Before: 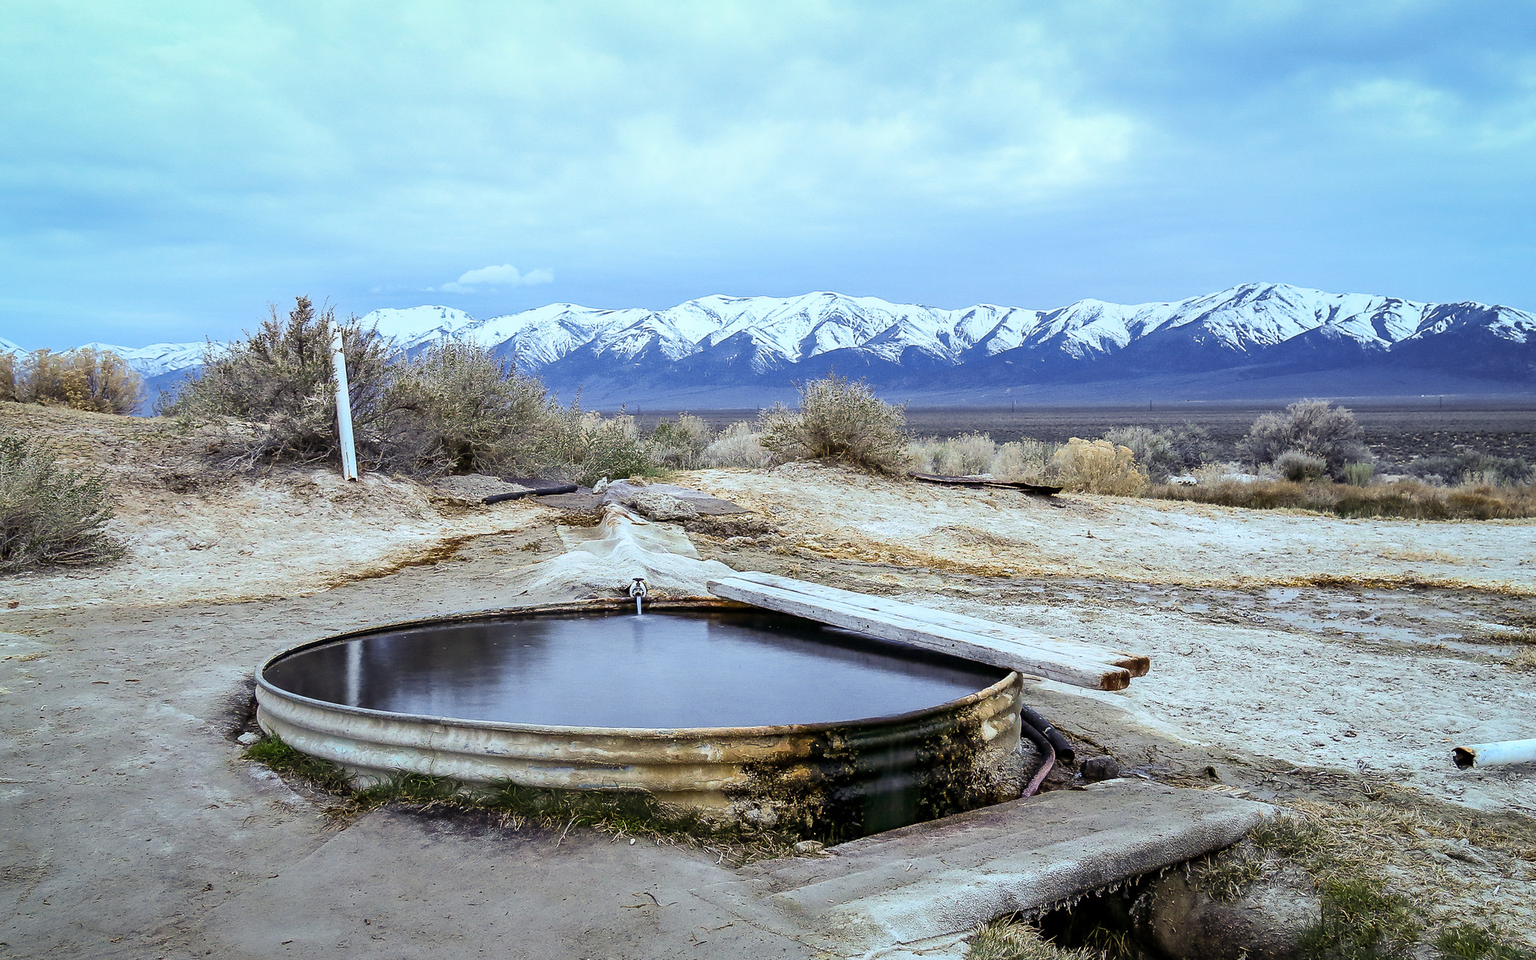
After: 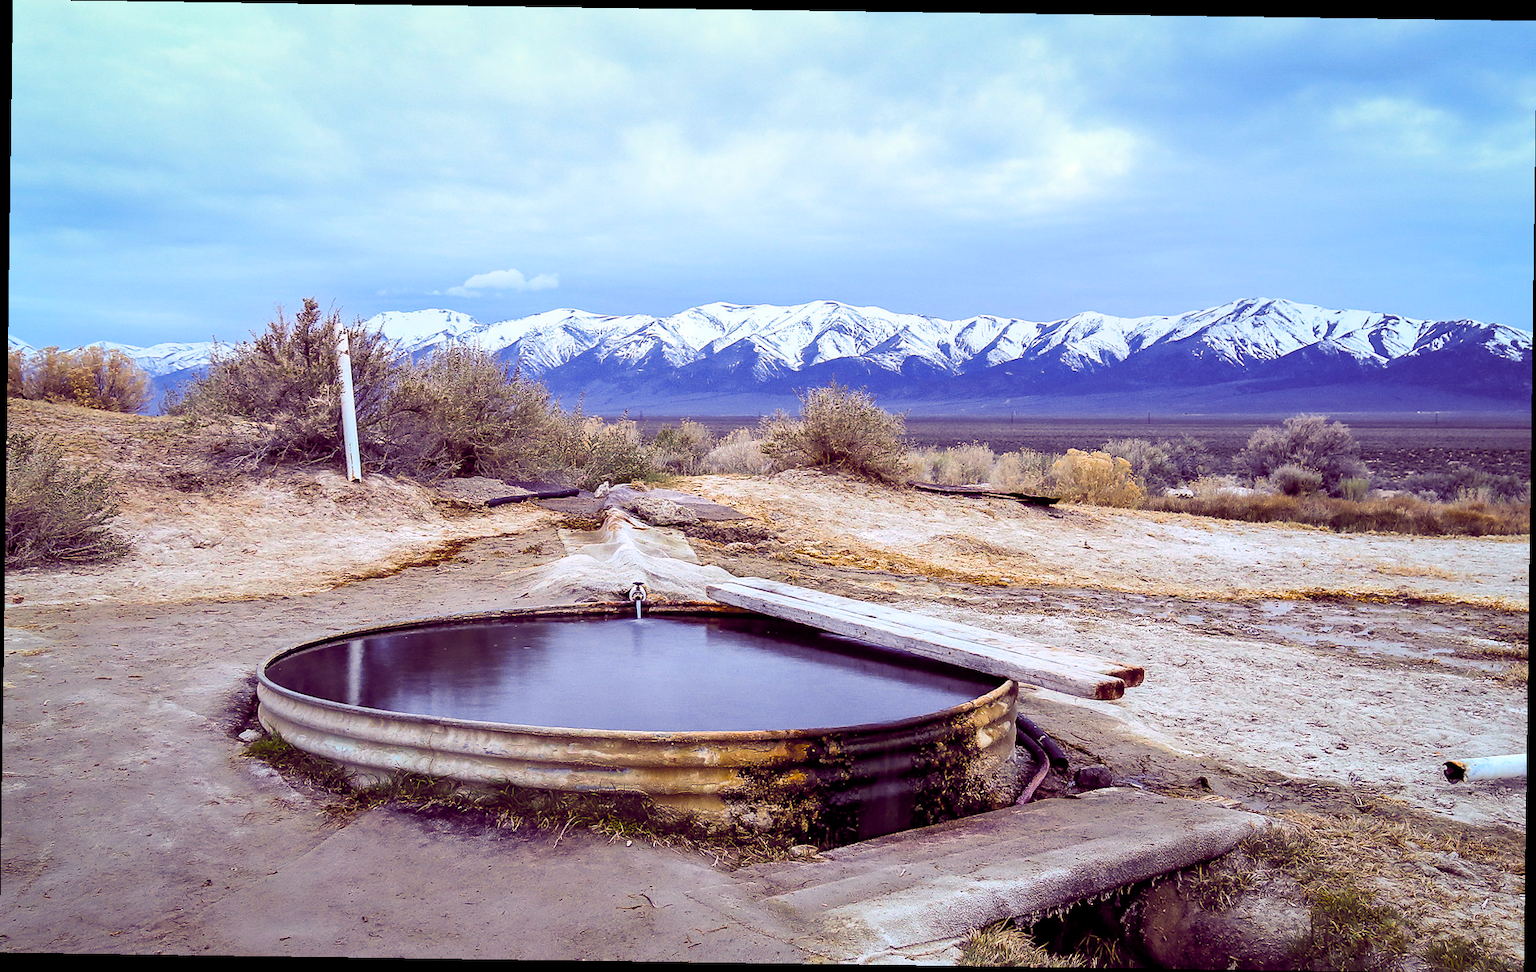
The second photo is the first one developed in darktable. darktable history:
color balance rgb: shadows lift › chroma 6.43%, shadows lift › hue 305.74°, highlights gain › chroma 2.43%, highlights gain › hue 35.74°, global offset › chroma 0.28%, global offset › hue 320.29°, linear chroma grading › global chroma 5.5%, perceptual saturation grading › global saturation 30%, contrast 5.15%
tone equalizer: on, module defaults
rotate and perspective: rotation 0.8°, automatic cropping off
